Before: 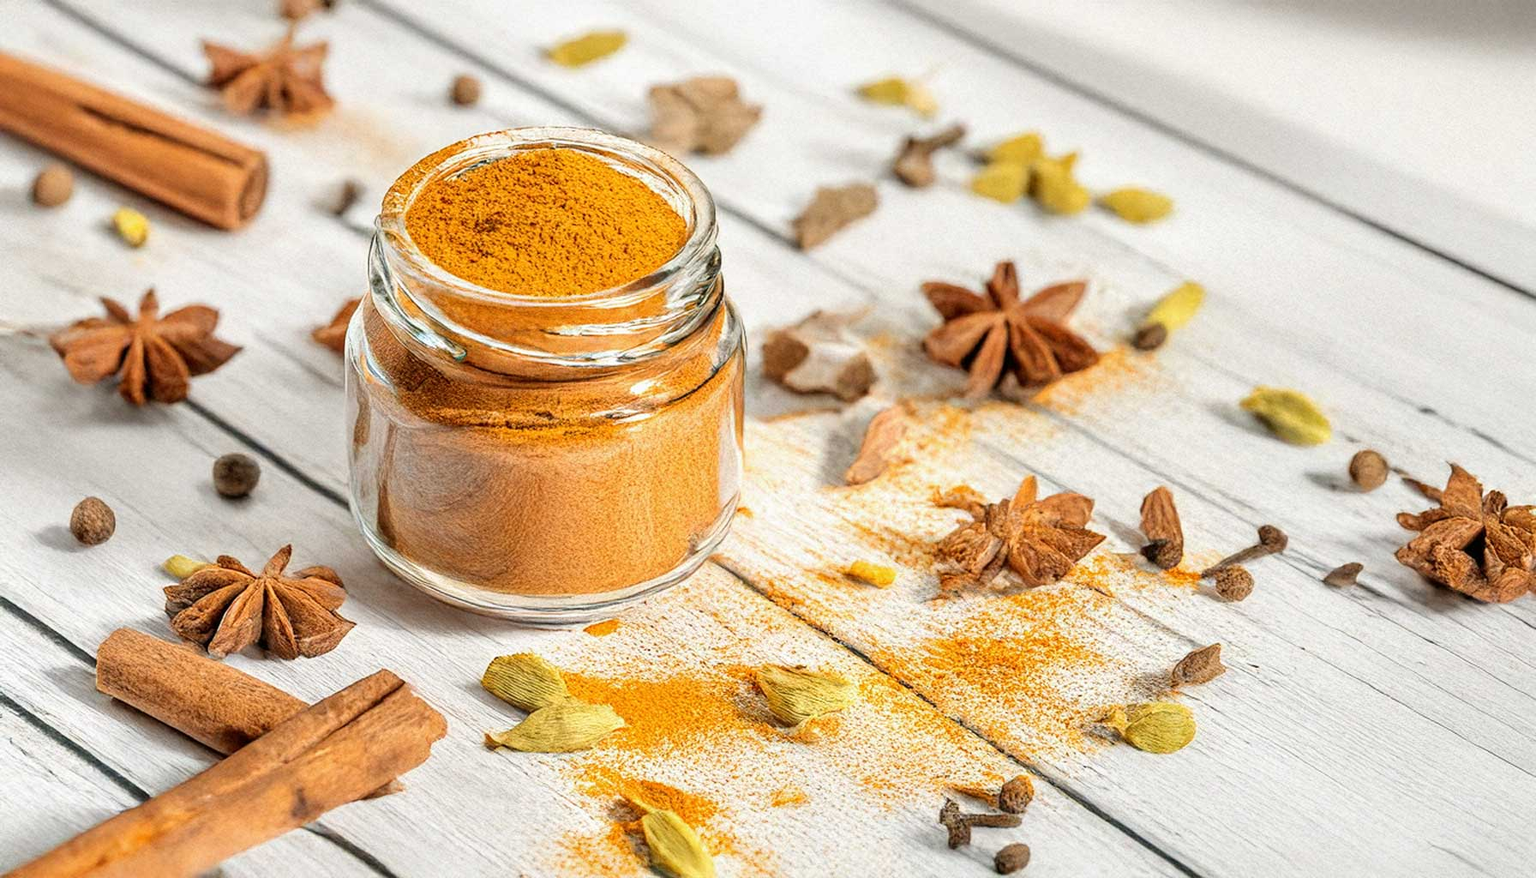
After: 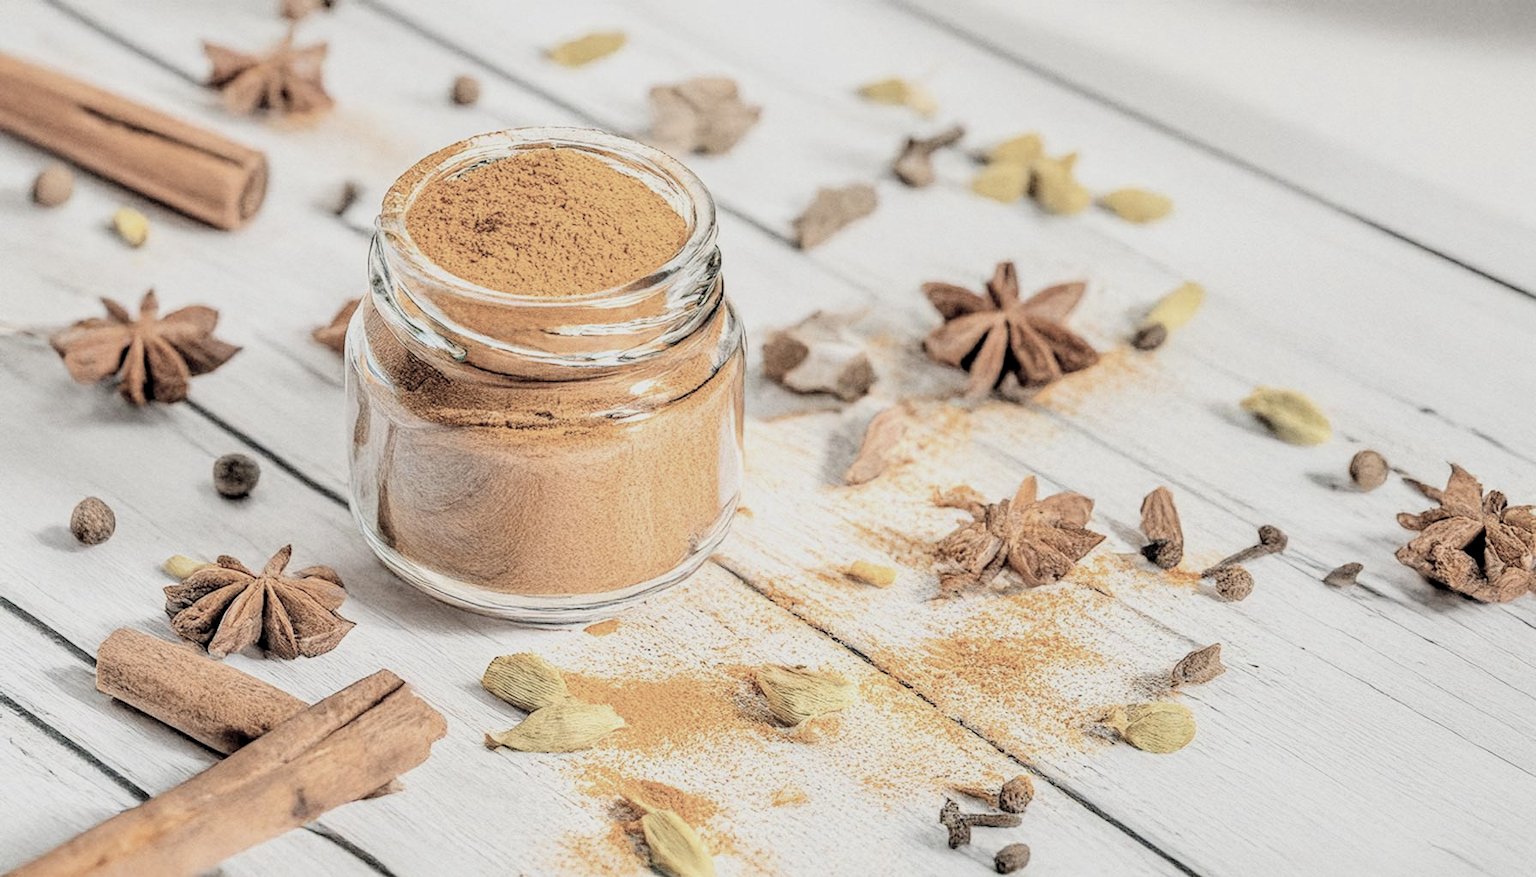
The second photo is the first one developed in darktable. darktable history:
local contrast: on, module defaults
filmic rgb: black relative exposure -7.65 EV, white relative exposure 4.56 EV, hardness 3.61, contrast 1.049, color science v6 (2022)
contrast brightness saturation: brightness 0.183, saturation -0.517
